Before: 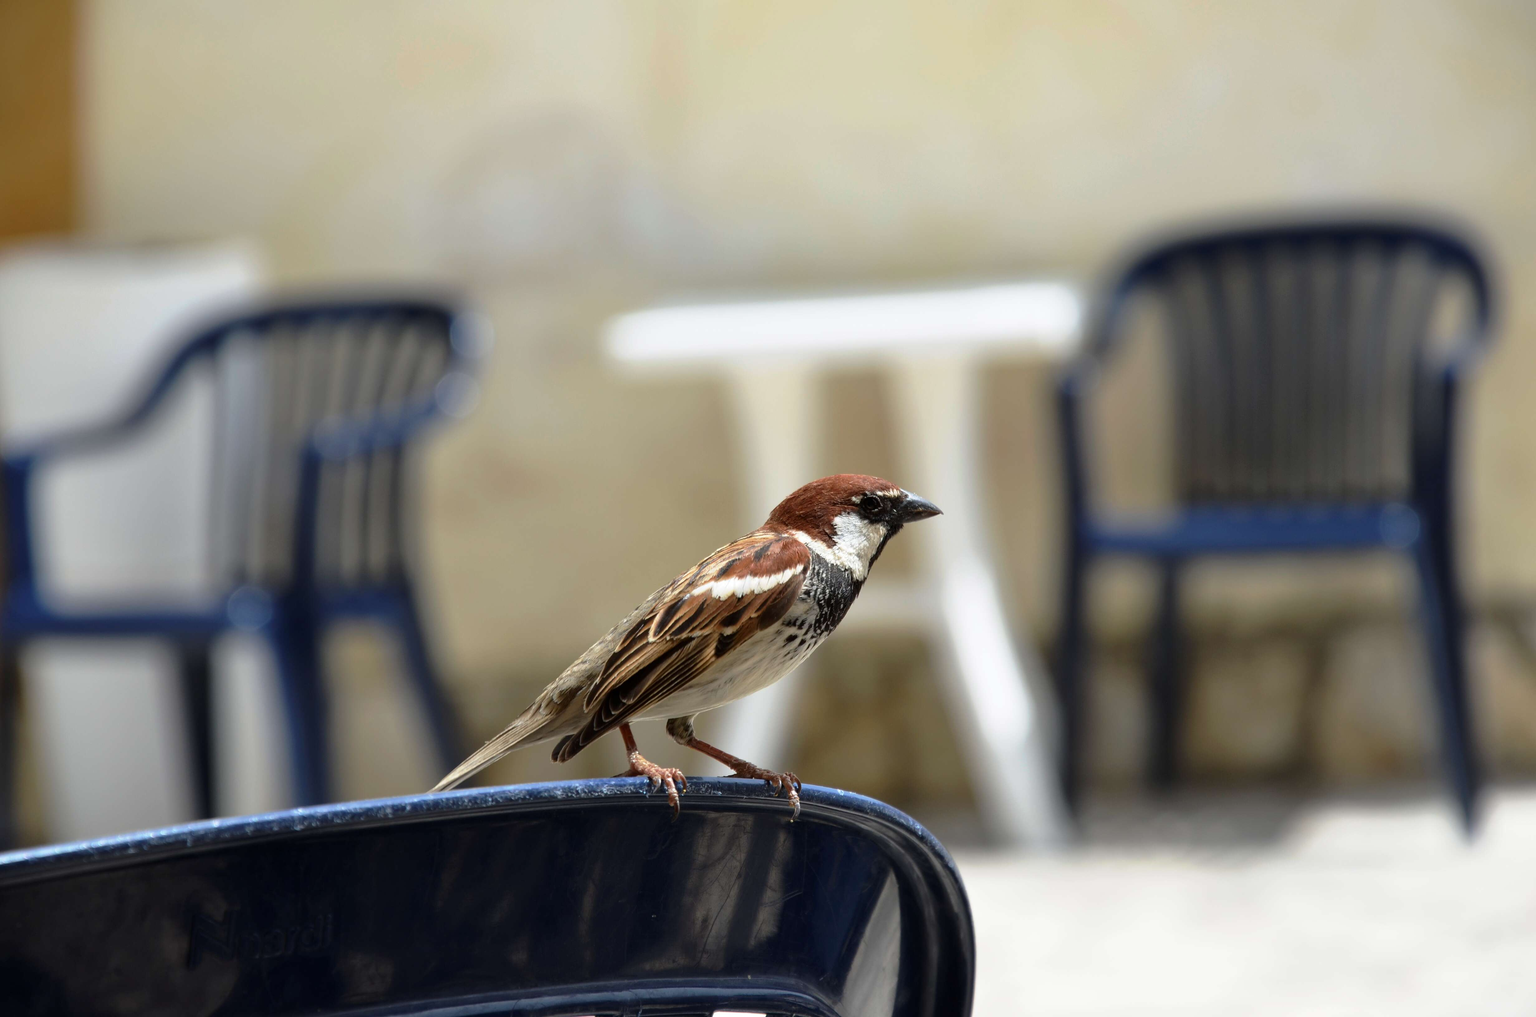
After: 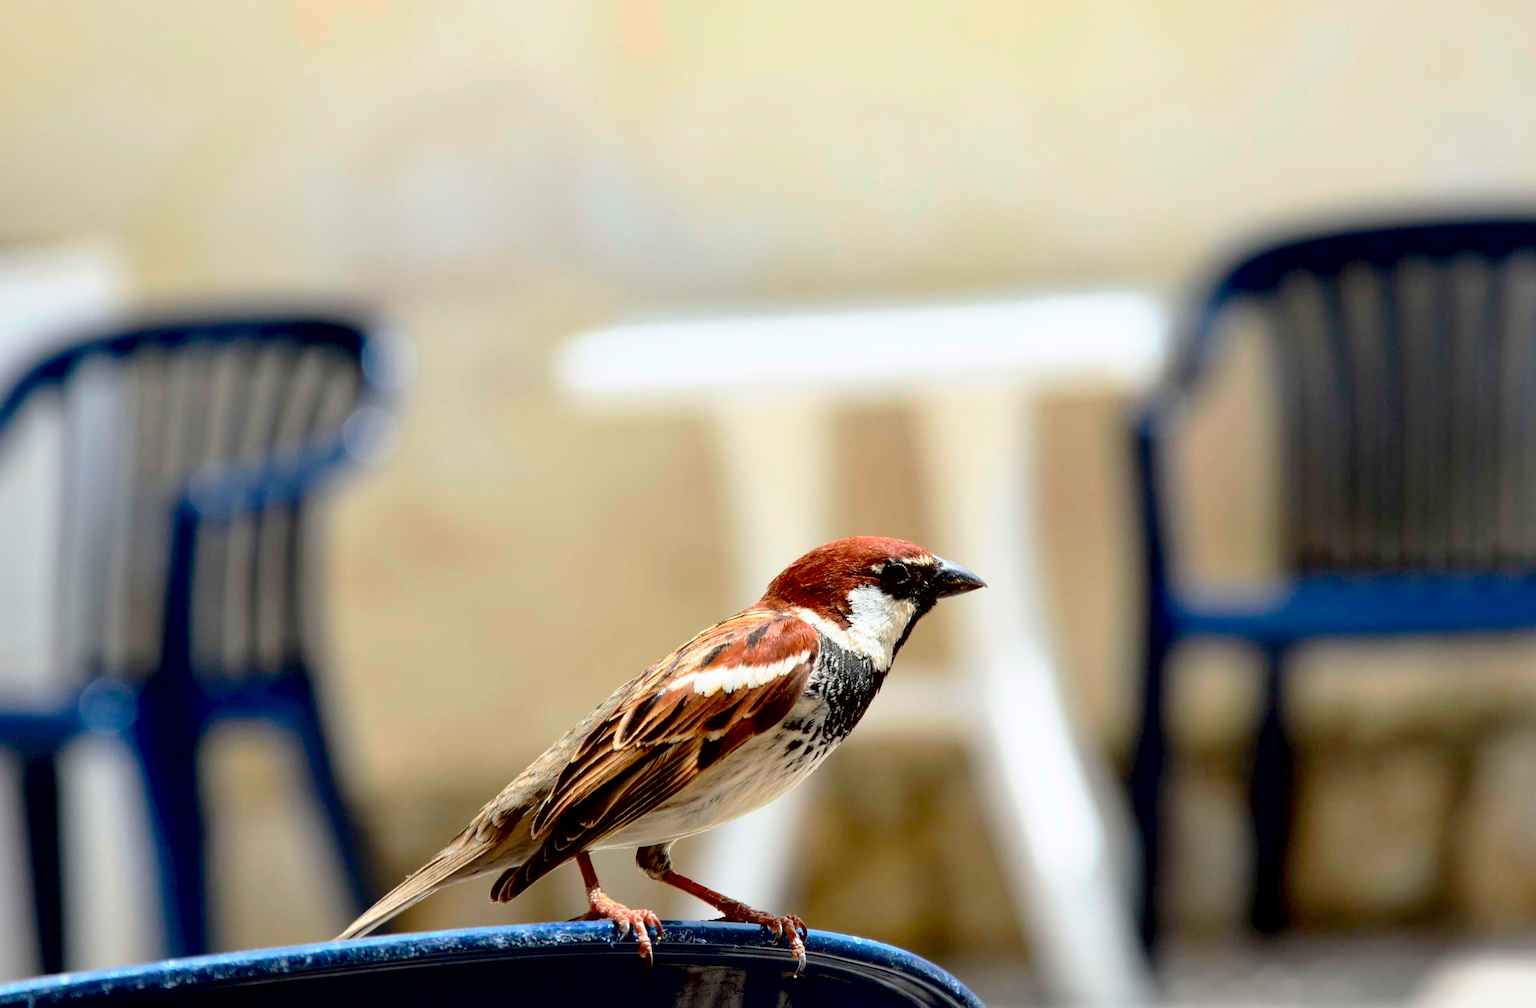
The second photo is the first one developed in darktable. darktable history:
contrast brightness saturation: contrast 0.2, brightness 0.16, saturation 0.22
crop and rotate: left 10.77%, top 5.1%, right 10.41%, bottom 16.76%
exposure: black level correction 0.016, exposure -0.009 EV, compensate highlight preservation false
